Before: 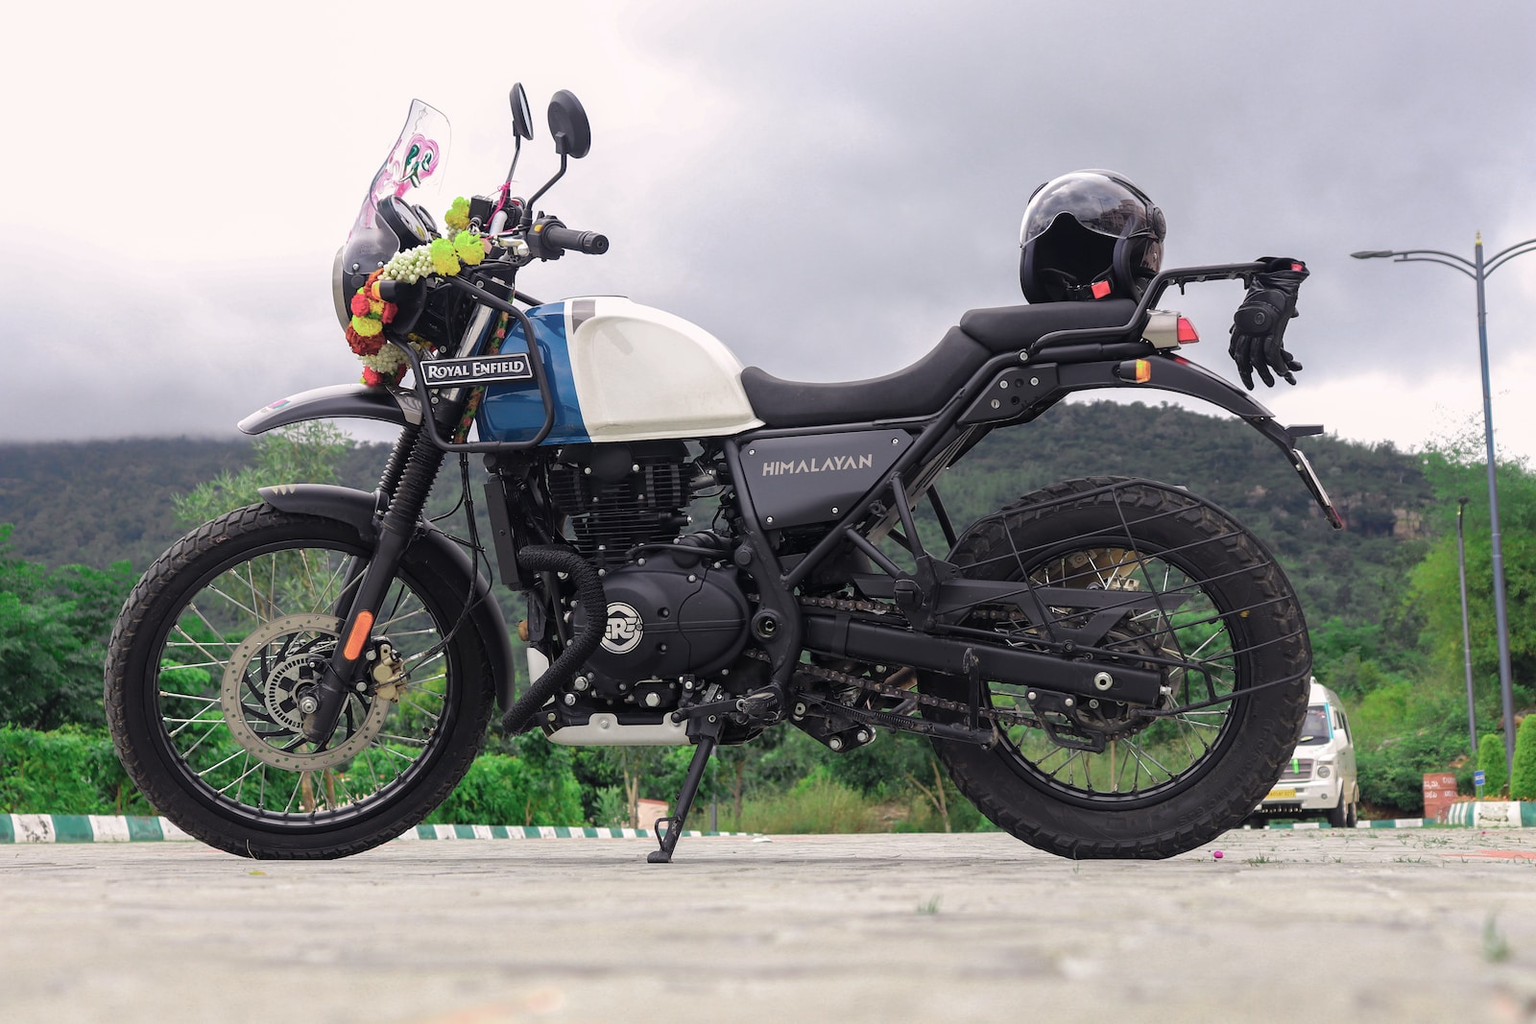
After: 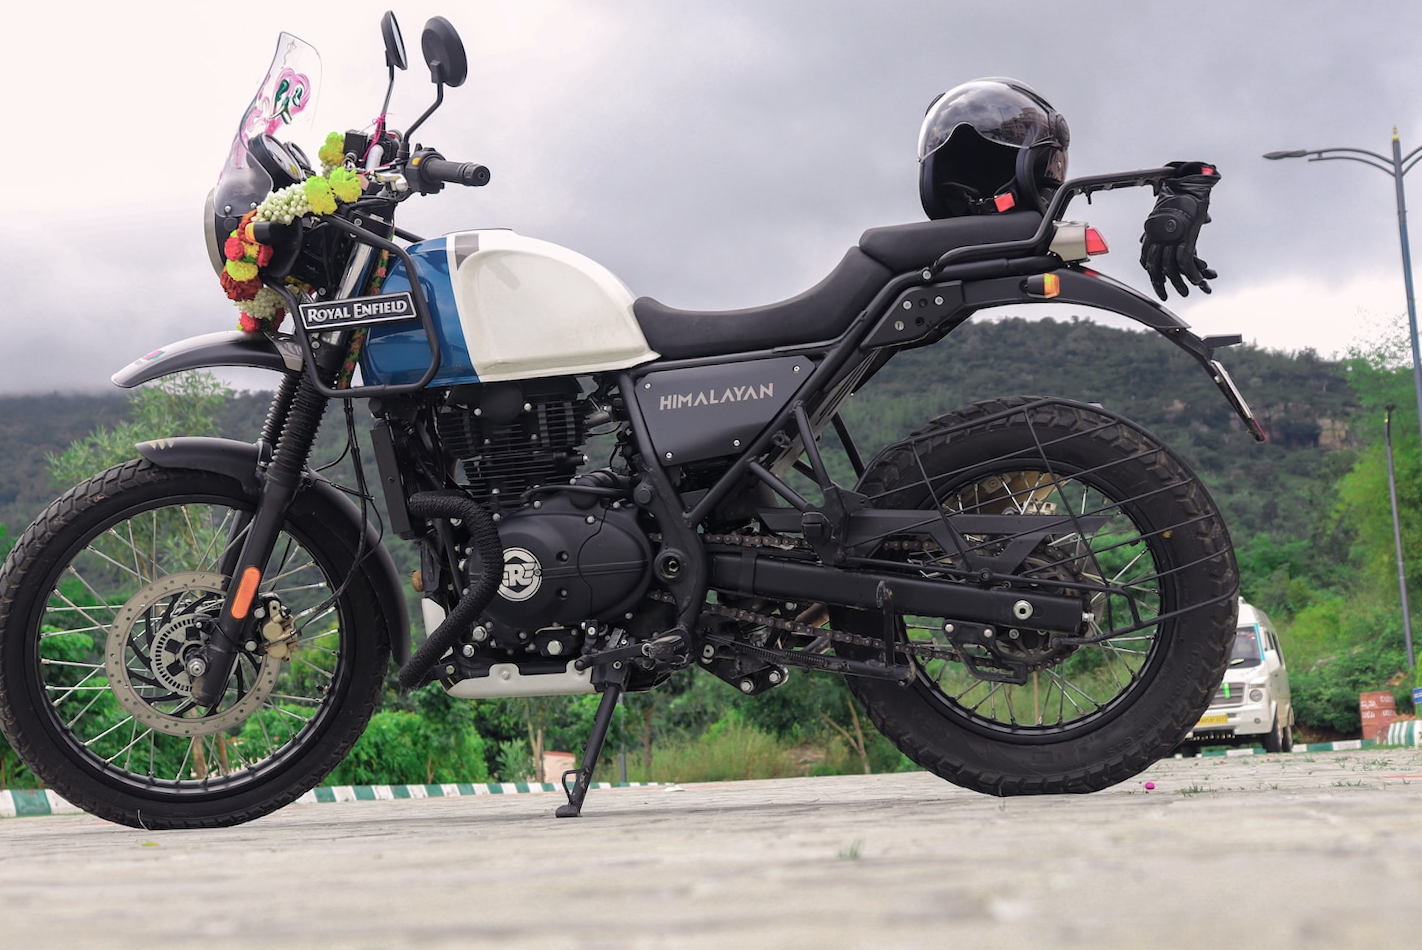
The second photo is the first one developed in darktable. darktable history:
crop and rotate: angle 2.25°, left 5.908%, top 5.713%
exposure: compensate exposure bias true, compensate highlight preservation false
